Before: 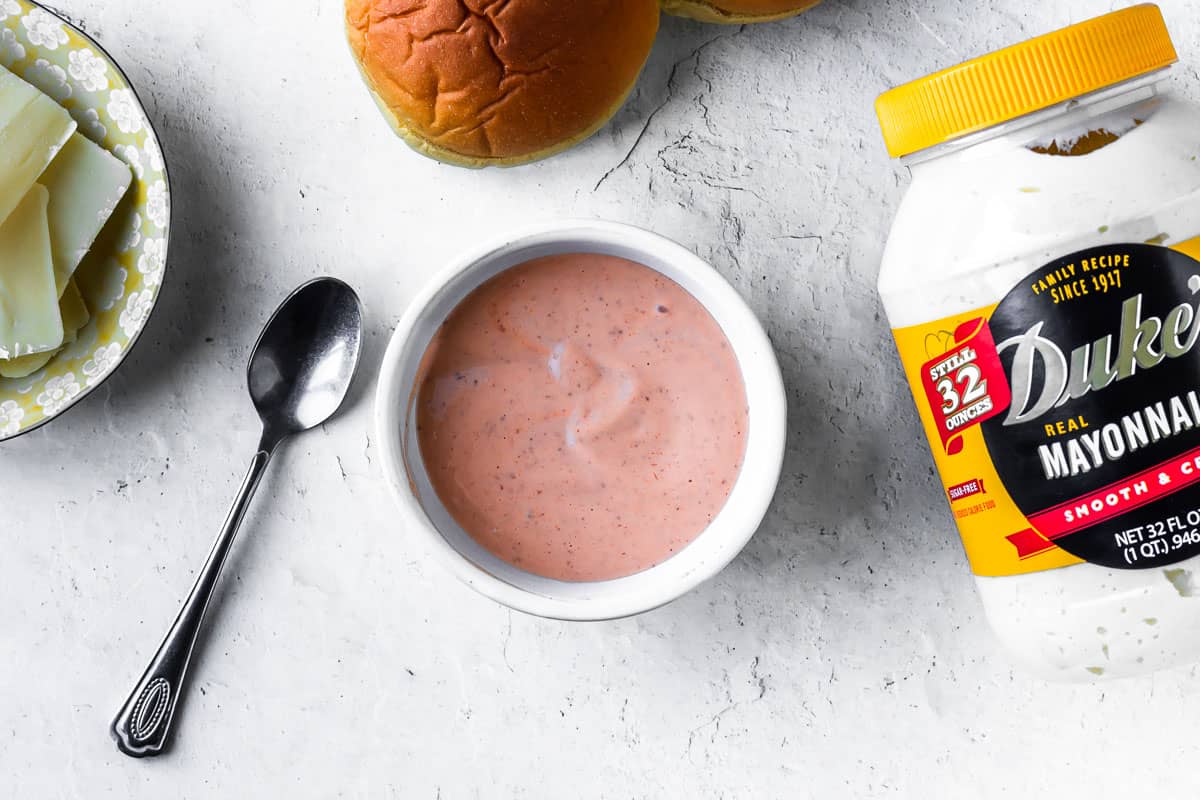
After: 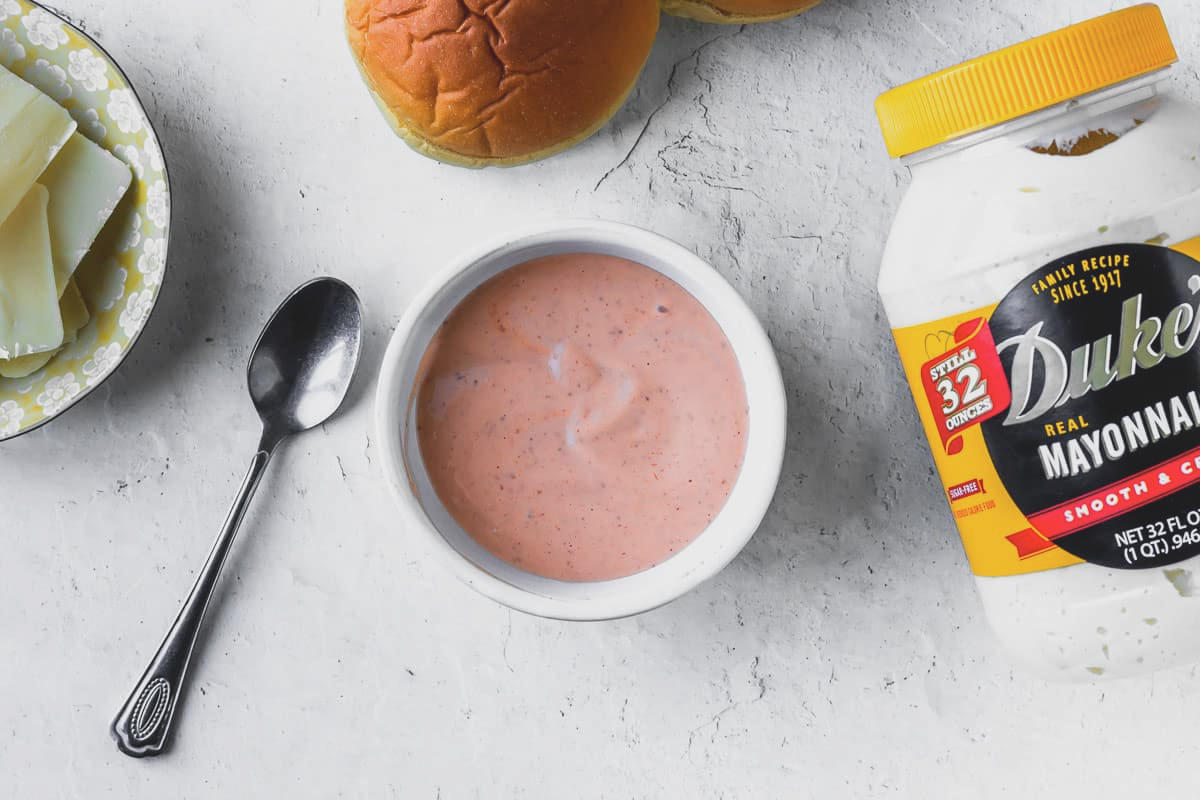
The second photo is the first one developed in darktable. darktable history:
tone equalizer: edges refinement/feathering 500, mask exposure compensation -1.57 EV, preserve details no
contrast brightness saturation: contrast -0.163, brightness 0.045, saturation -0.131
